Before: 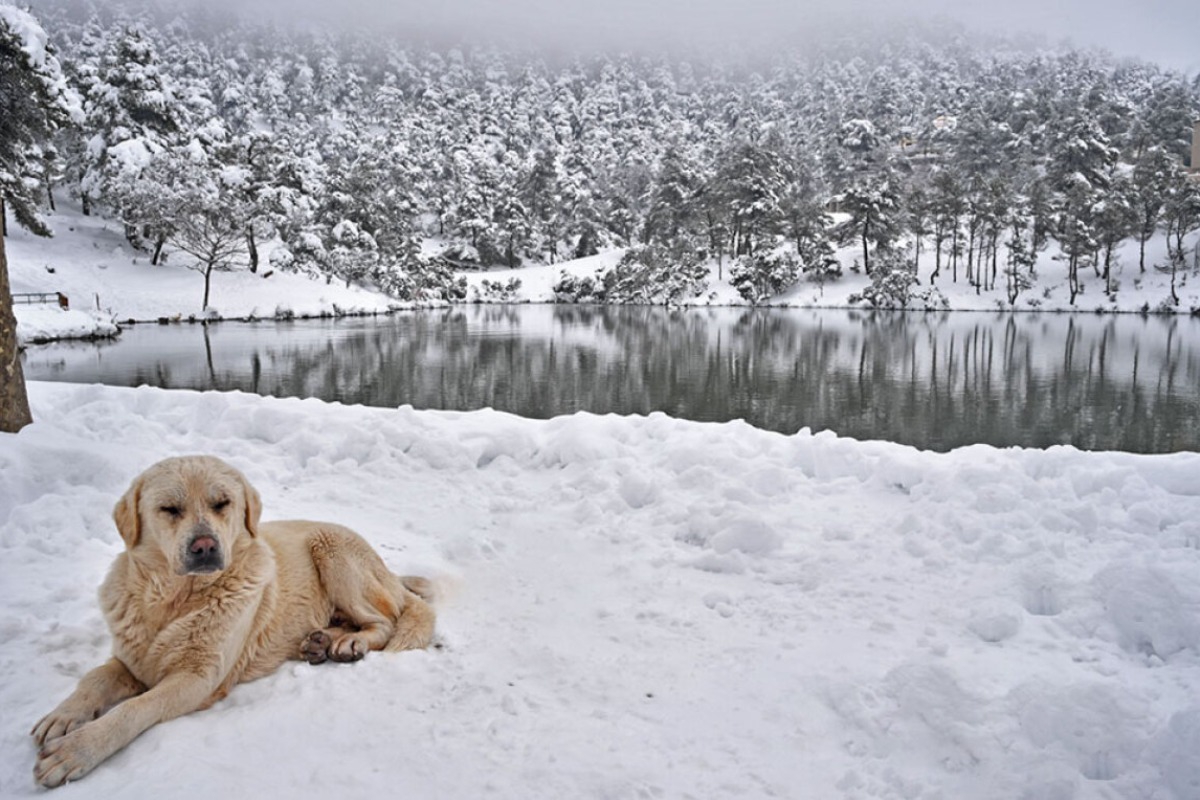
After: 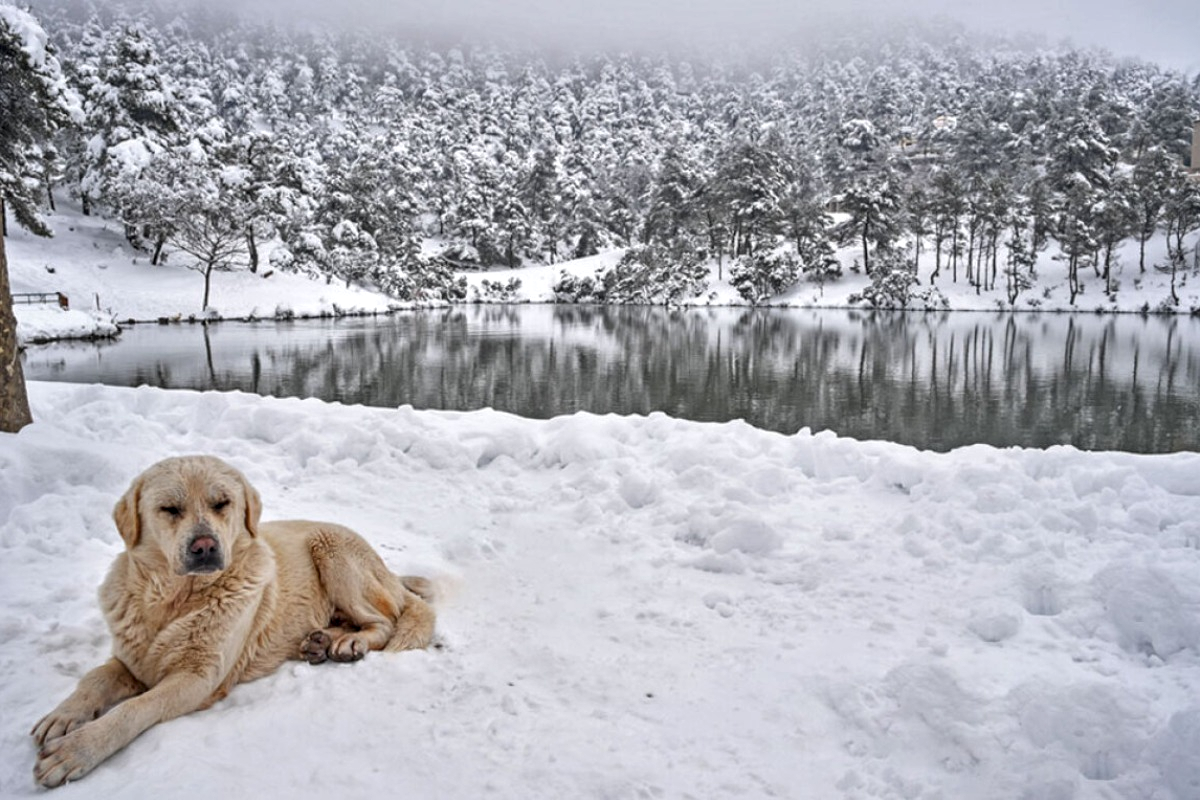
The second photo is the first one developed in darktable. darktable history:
local contrast: on, module defaults
exposure: exposure 0.078 EV, compensate highlight preservation false
